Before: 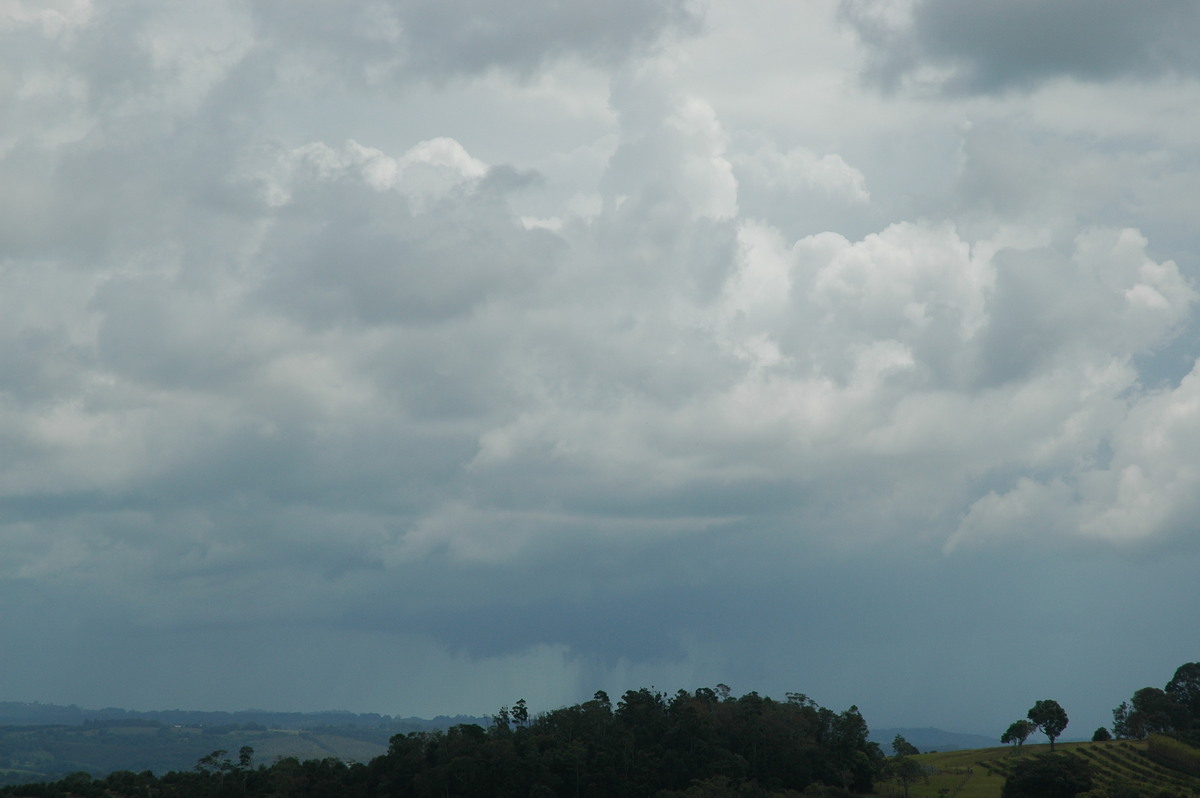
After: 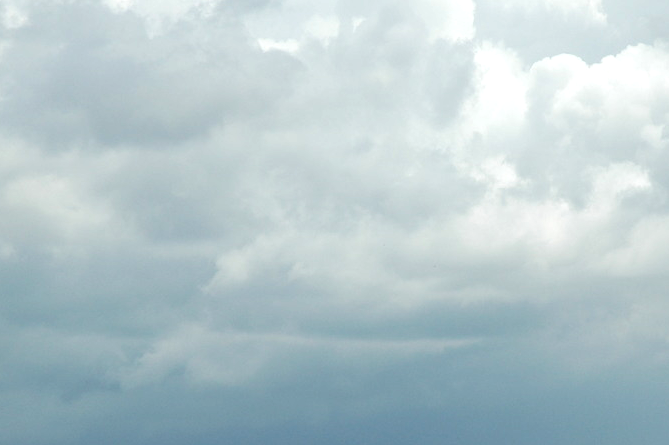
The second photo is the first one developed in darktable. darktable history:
local contrast: detail 109%
crop and rotate: left 21.967%, top 22.314%, right 22.252%, bottom 21.823%
exposure: black level correction 0, exposure 0.691 EV, compensate highlight preservation false
